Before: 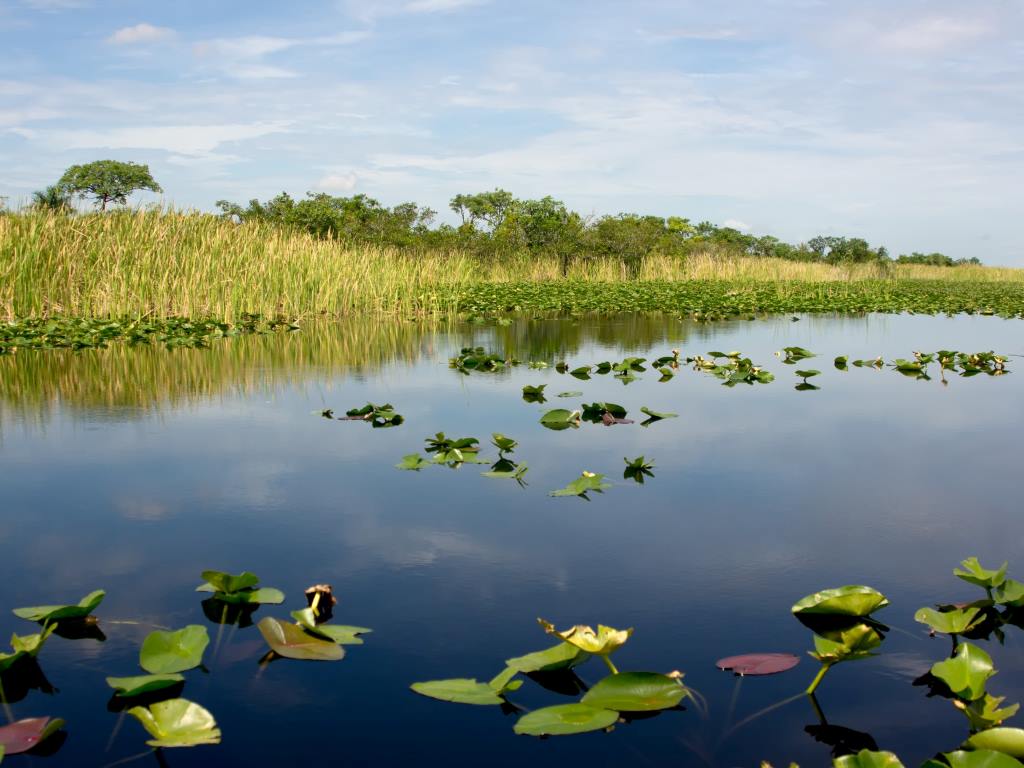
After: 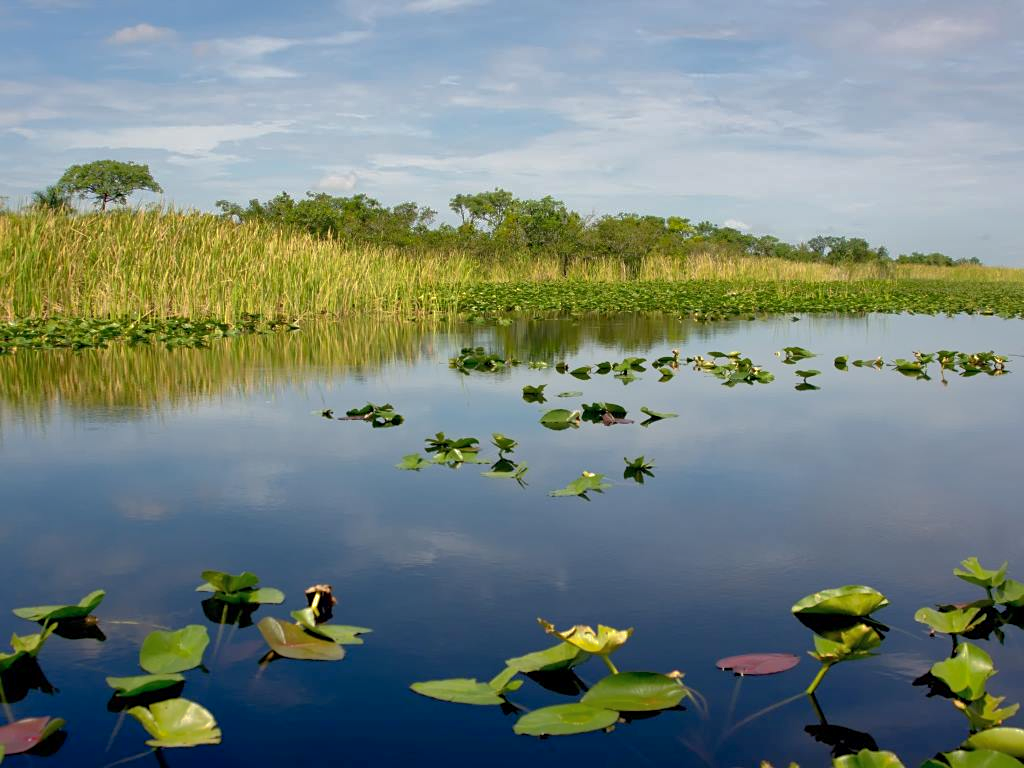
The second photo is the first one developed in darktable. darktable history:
sharpen: amount 0.2
shadows and highlights: highlights -60
